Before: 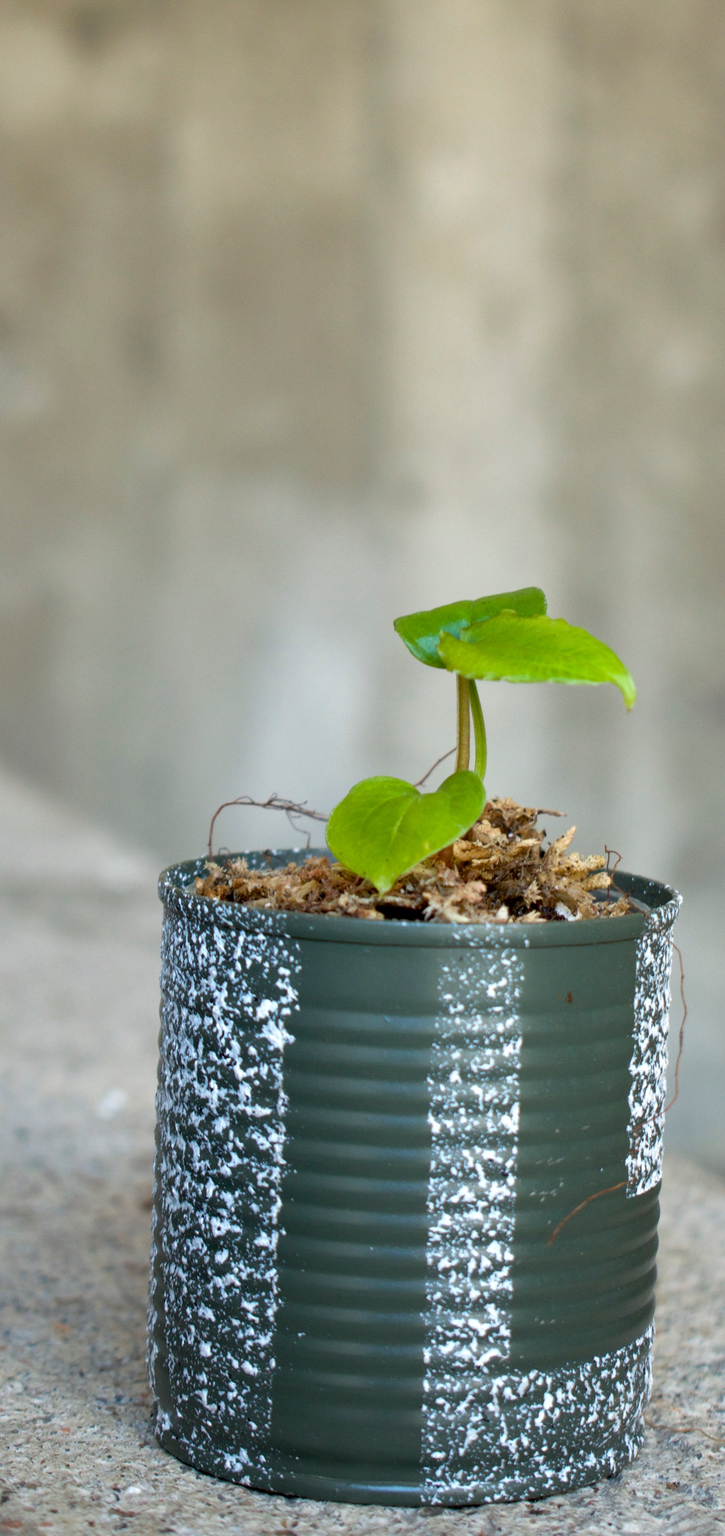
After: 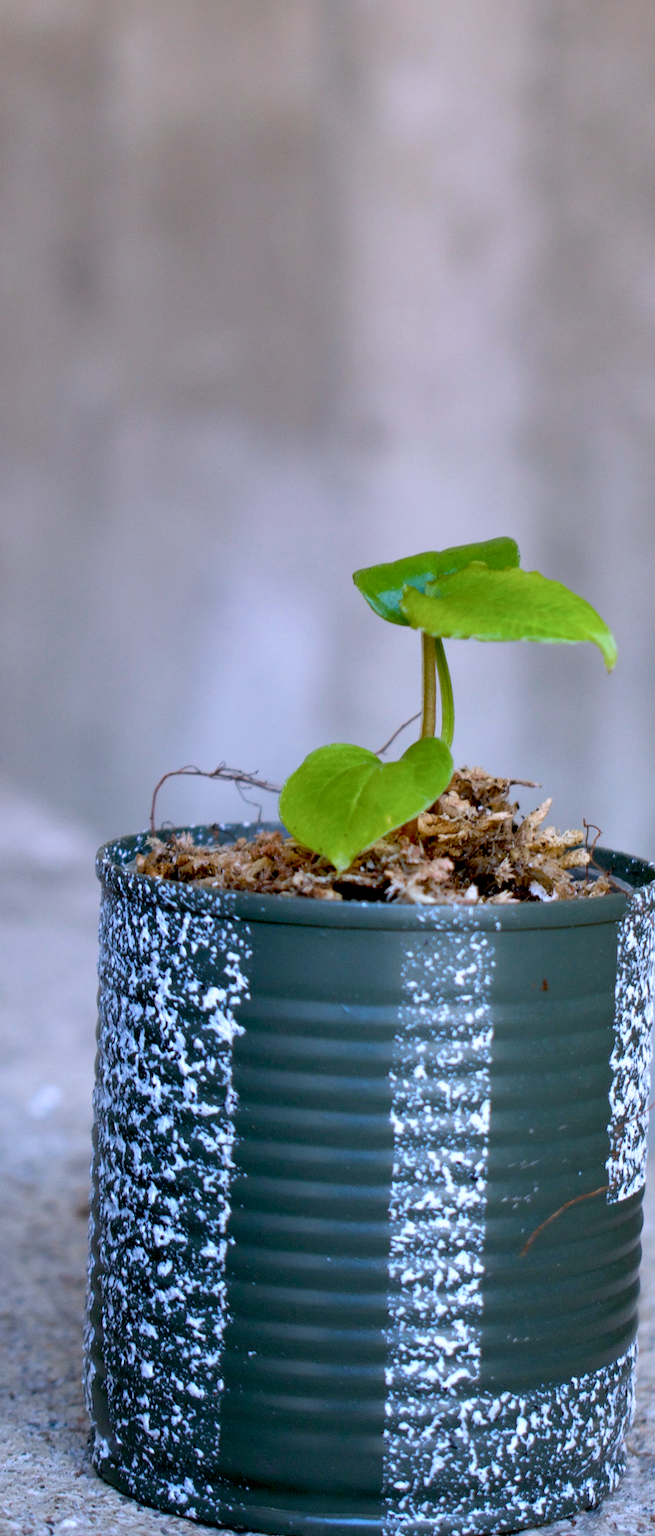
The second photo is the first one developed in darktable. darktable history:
exposure: black level correction 0.016, exposure -0.009 EV, compensate highlight preservation false
crop: left 9.807%, top 6.259%, right 7.334%, bottom 2.177%
graduated density: density 0.38 EV, hardness 21%, rotation -6.11°, saturation 32%
color calibration: illuminant as shot in camera, x 0.379, y 0.396, temperature 4138.76 K
